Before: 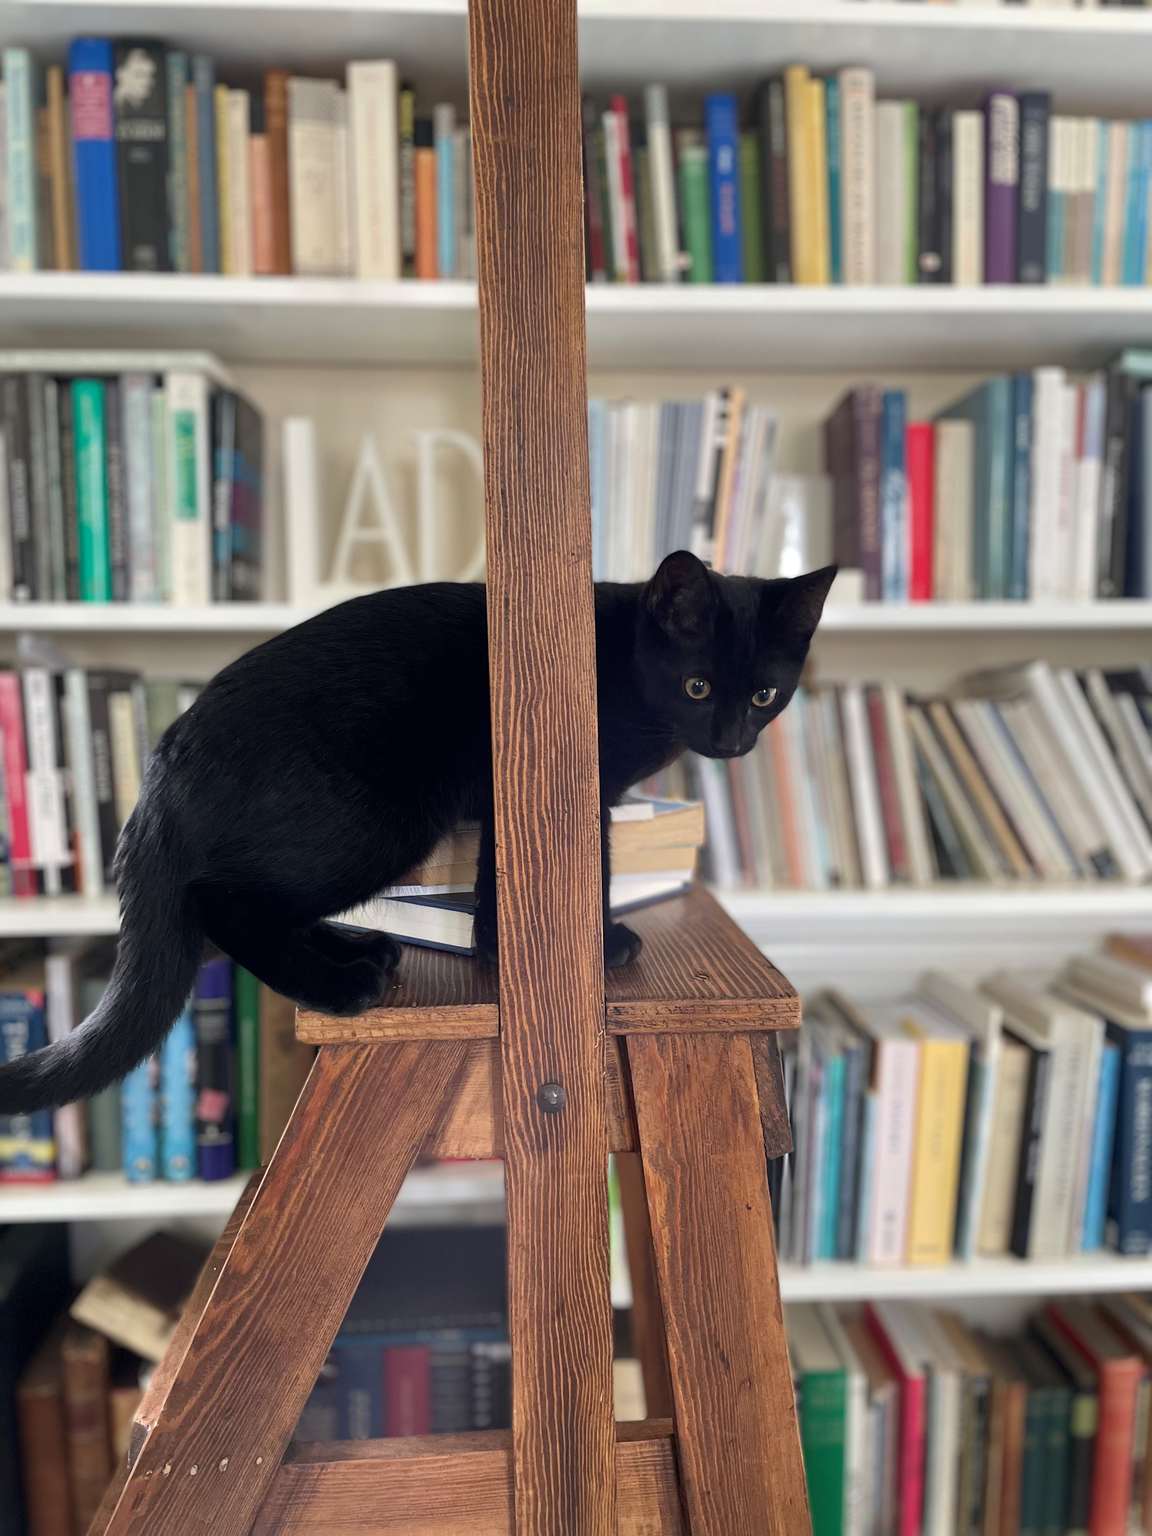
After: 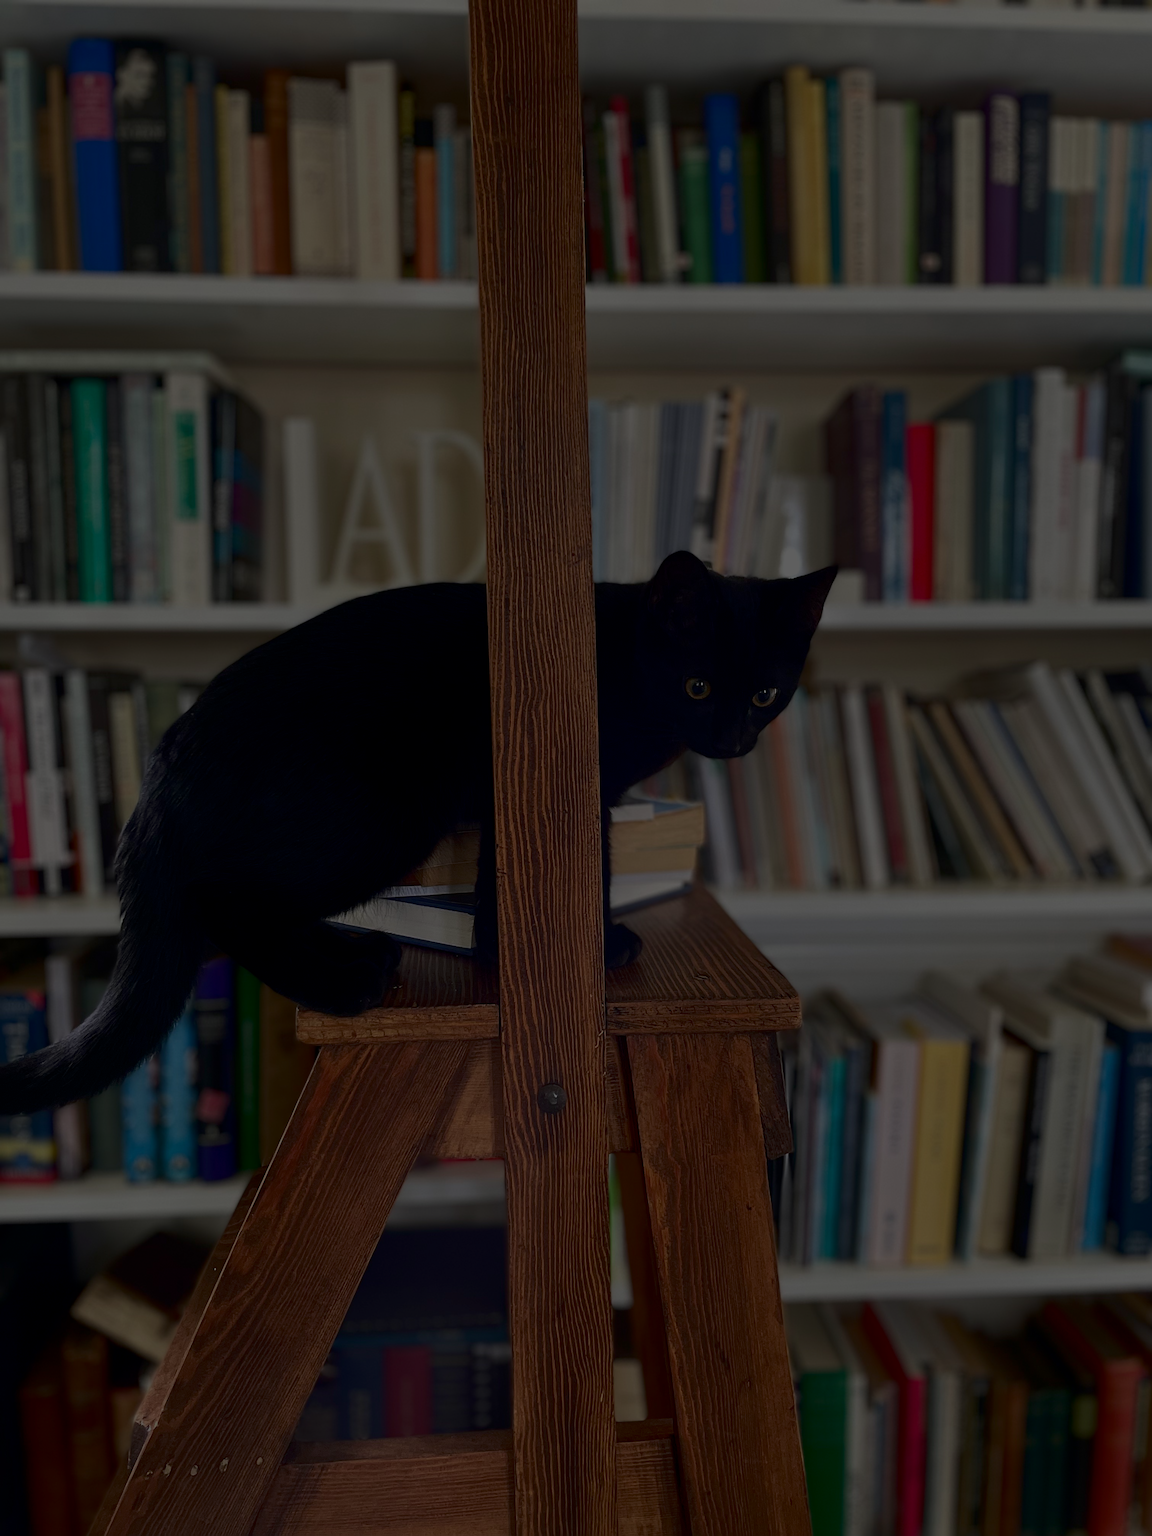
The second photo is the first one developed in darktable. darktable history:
color balance rgb: perceptual brilliance grading › global brilliance -48.39%
contrast brightness saturation: contrast 0.13, brightness -0.24, saturation 0.14
tone equalizer: on, module defaults
exposure: black level correction 0.002, exposure 0.15 EV, compensate highlight preservation false
sharpen: radius 2.167, amount 0.381, threshold 0
